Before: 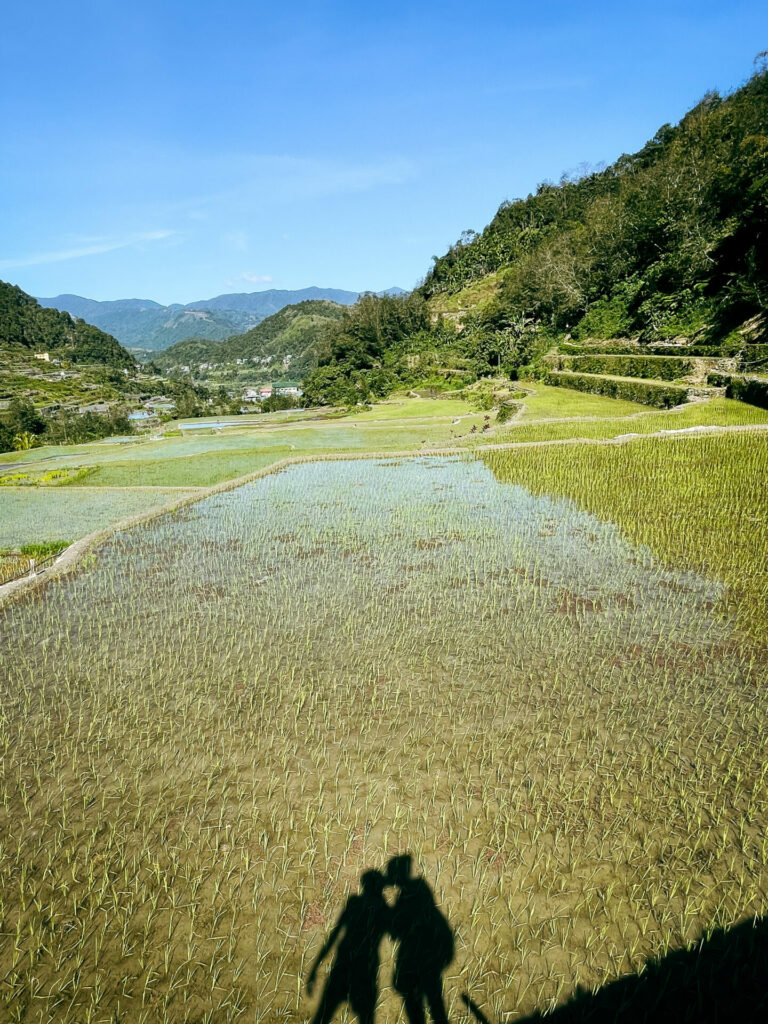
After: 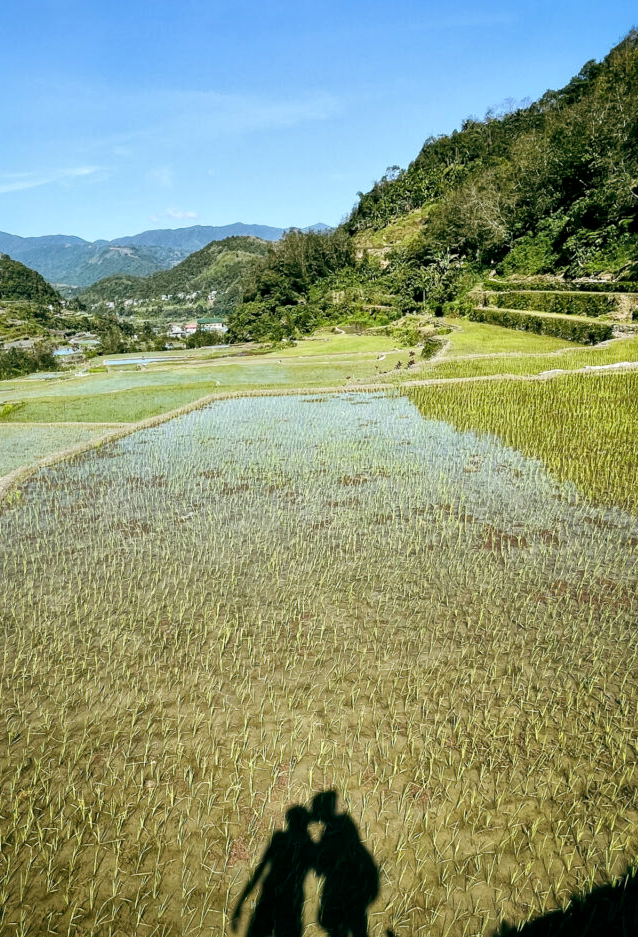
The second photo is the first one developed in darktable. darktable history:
crop: left 9.78%, top 6.255%, right 7.067%, bottom 2.188%
local contrast: mode bilateral grid, contrast 30, coarseness 24, midtone range 0.2
